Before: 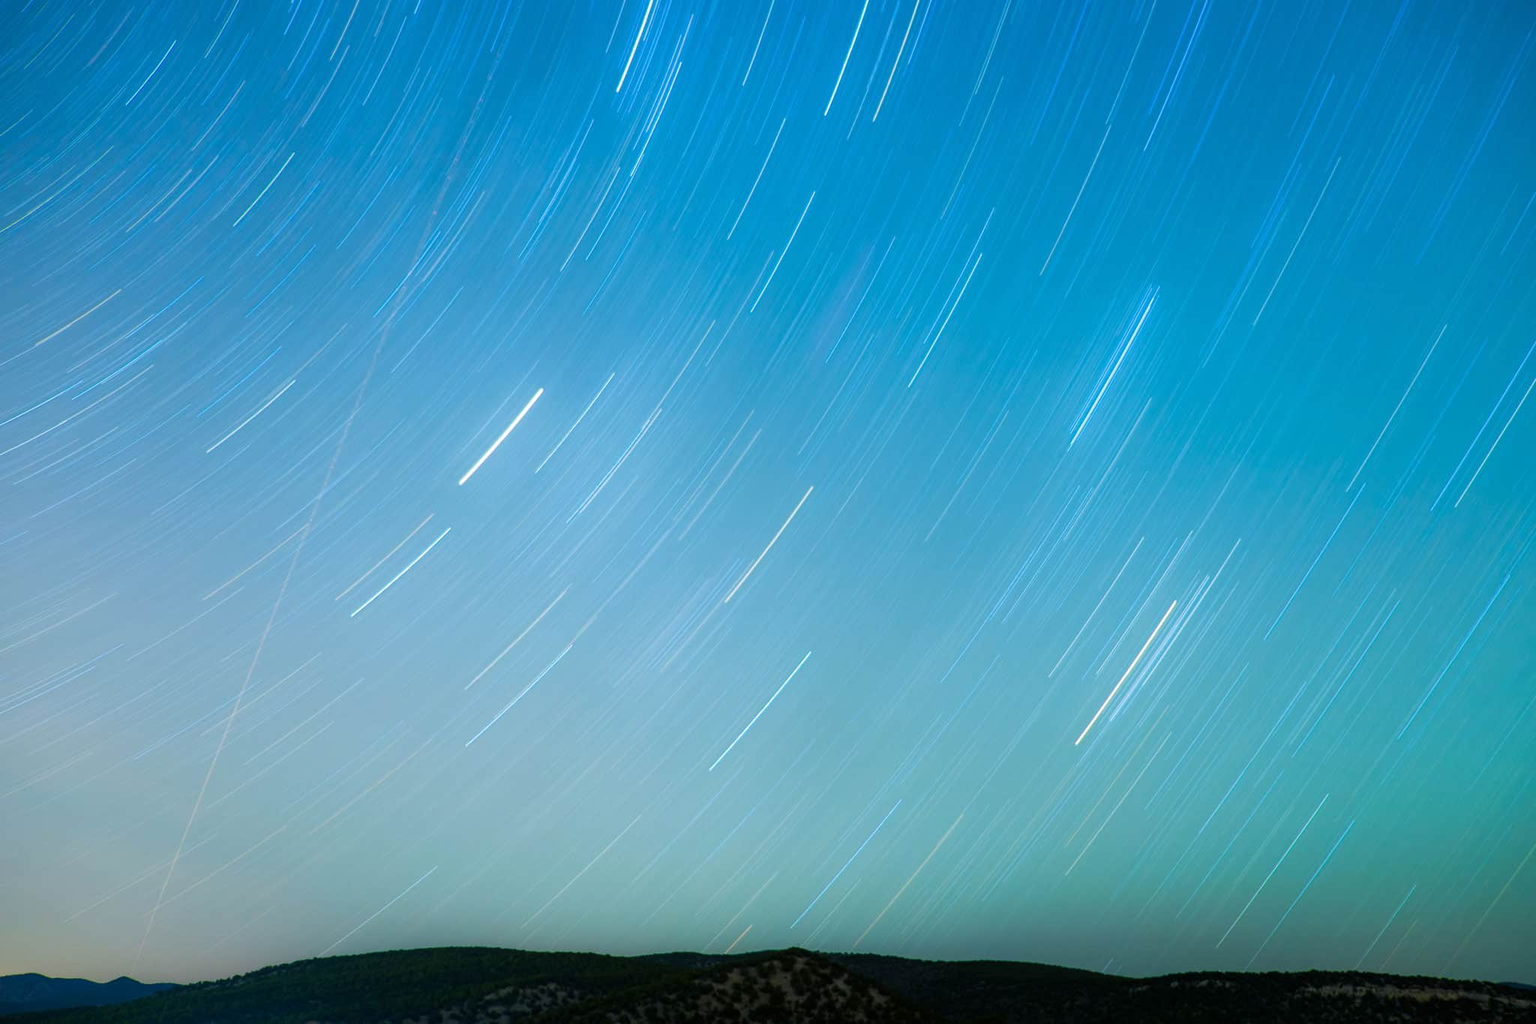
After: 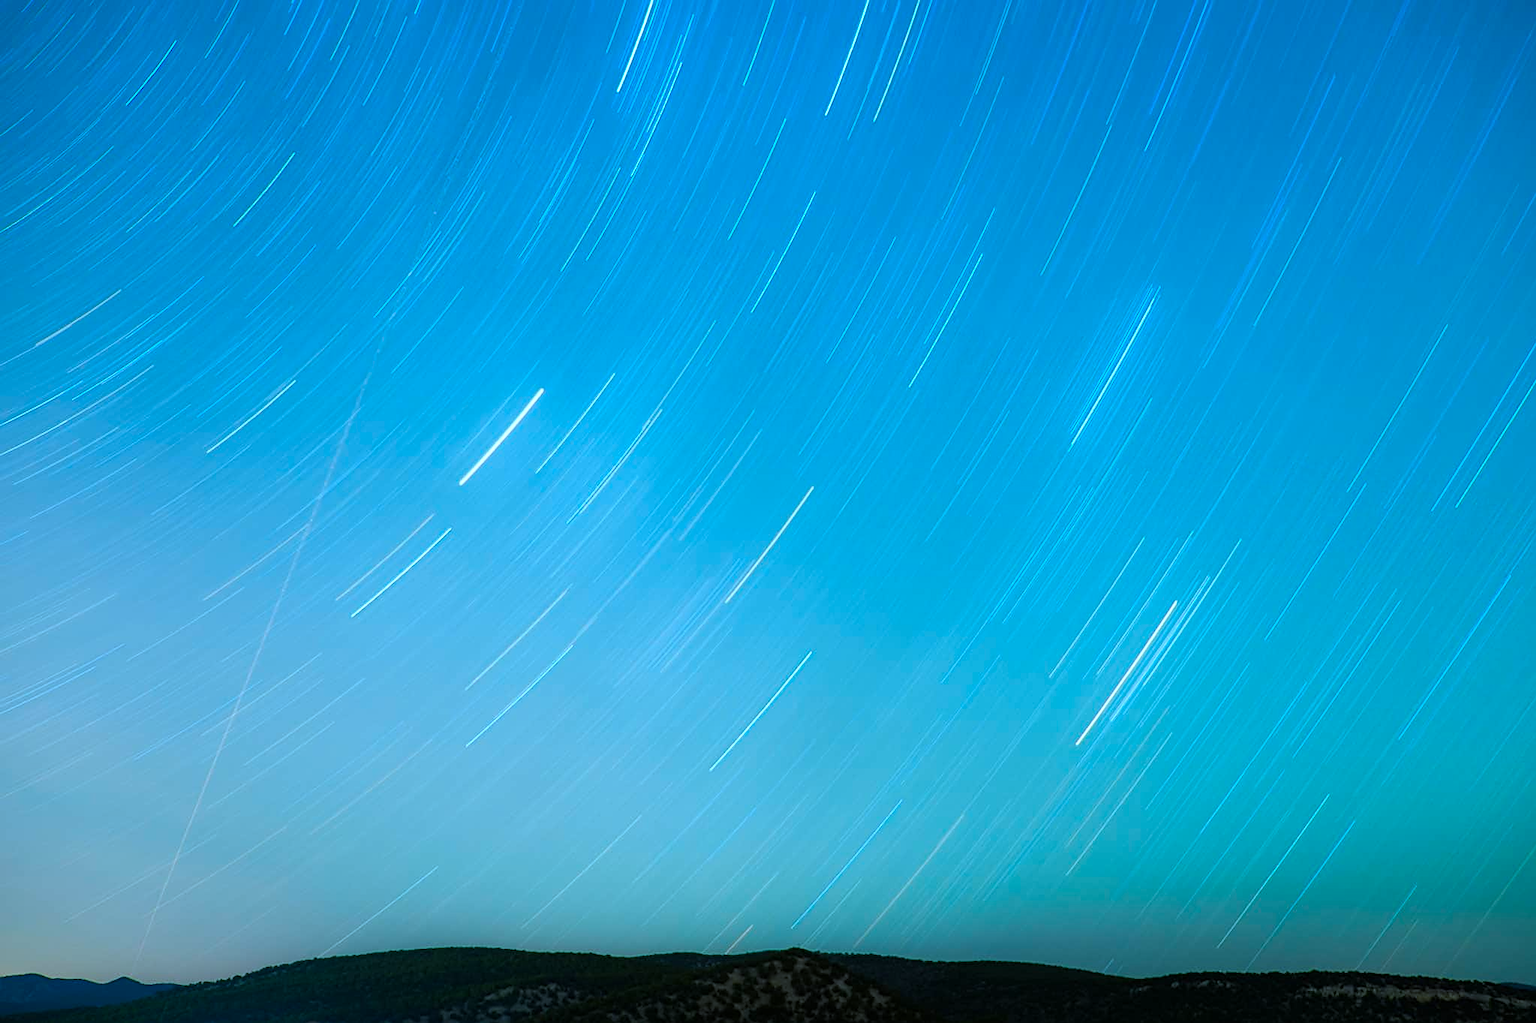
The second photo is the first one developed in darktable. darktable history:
sharpen: on, module defaults
color correction: highlights a* -9.73, highlights b* -21.22
